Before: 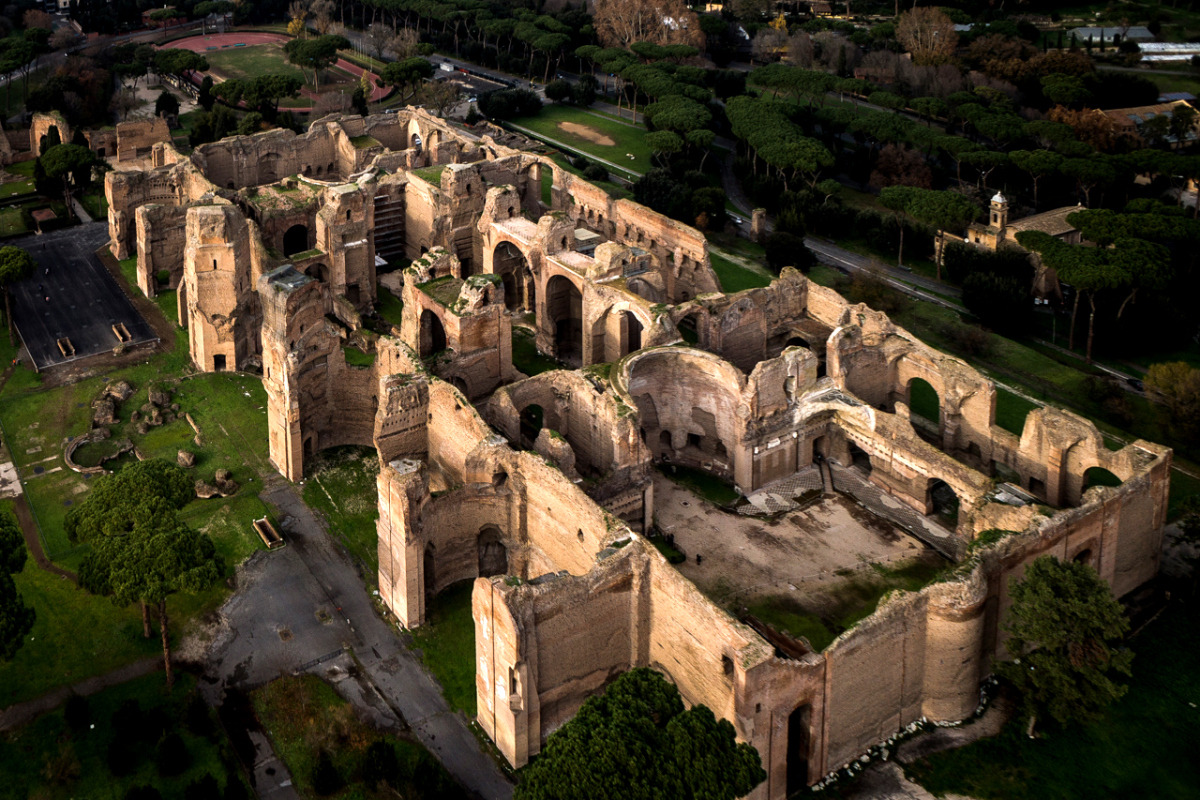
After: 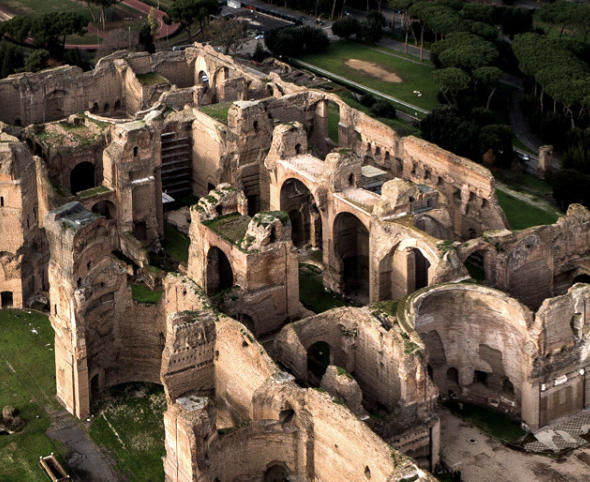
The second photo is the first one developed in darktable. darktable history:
color correction: highlights b* 0.052, saturation 0.774
crop: left 17.786%, top 7.918%, right 33.041%, bottom 31.769%
